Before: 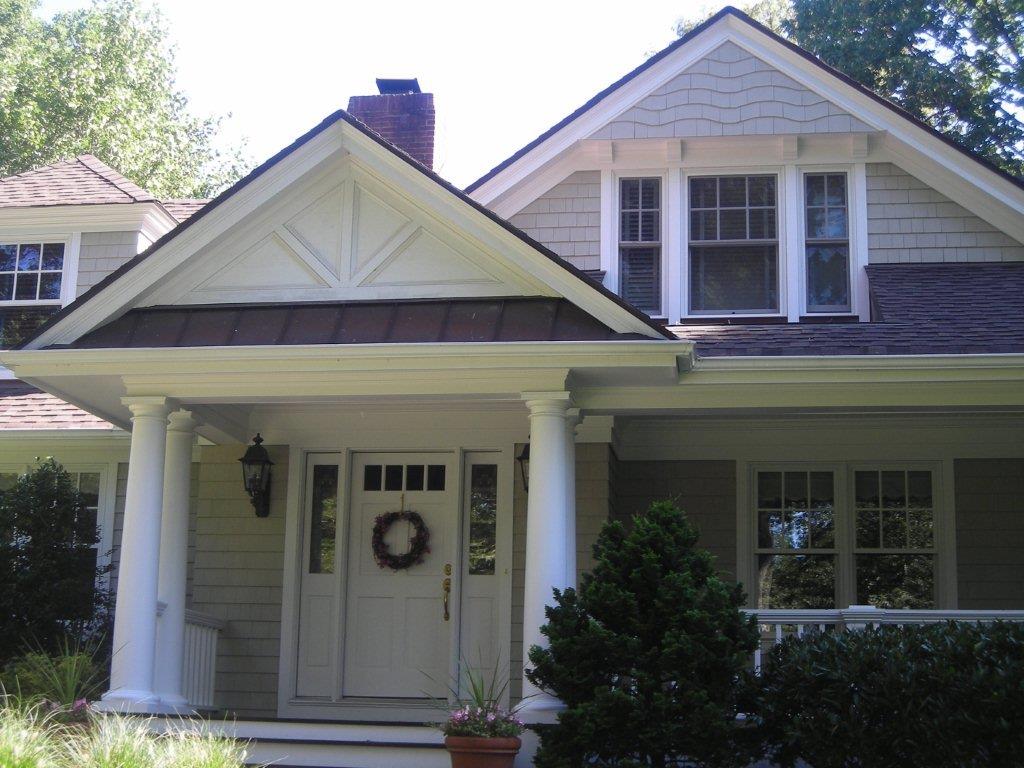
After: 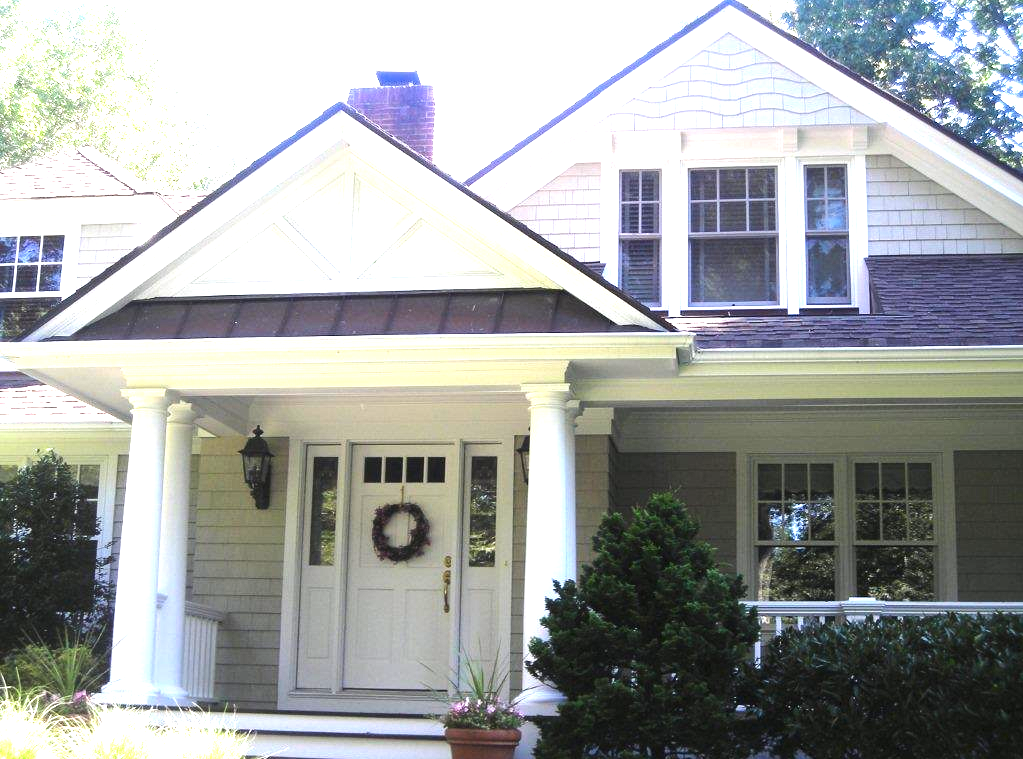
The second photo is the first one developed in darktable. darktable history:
exposure: black level correction 0, exposure 1.388 EV, compensate exposure bias true, compensate highlight preservation false
tone equalizer: -8 EV -0.417 EV, -7 EV -0.389 EV, -6 EV -0.333 EV, -5 EV -0.222 EV, -3 EV 0.222 EV, -2 EV 0.333 EV, -1 EV 0.389 EV, +0 EV 0.417 EV, edges refinement/feathering 500, mask exposure compensation -1.57 EV, preserve details no
crop: top 1.049%, right 0.001%
color zones: curves: ch1 [(0.077, 0.436) (0.25, 0.5) (0.75, 0.5)]
